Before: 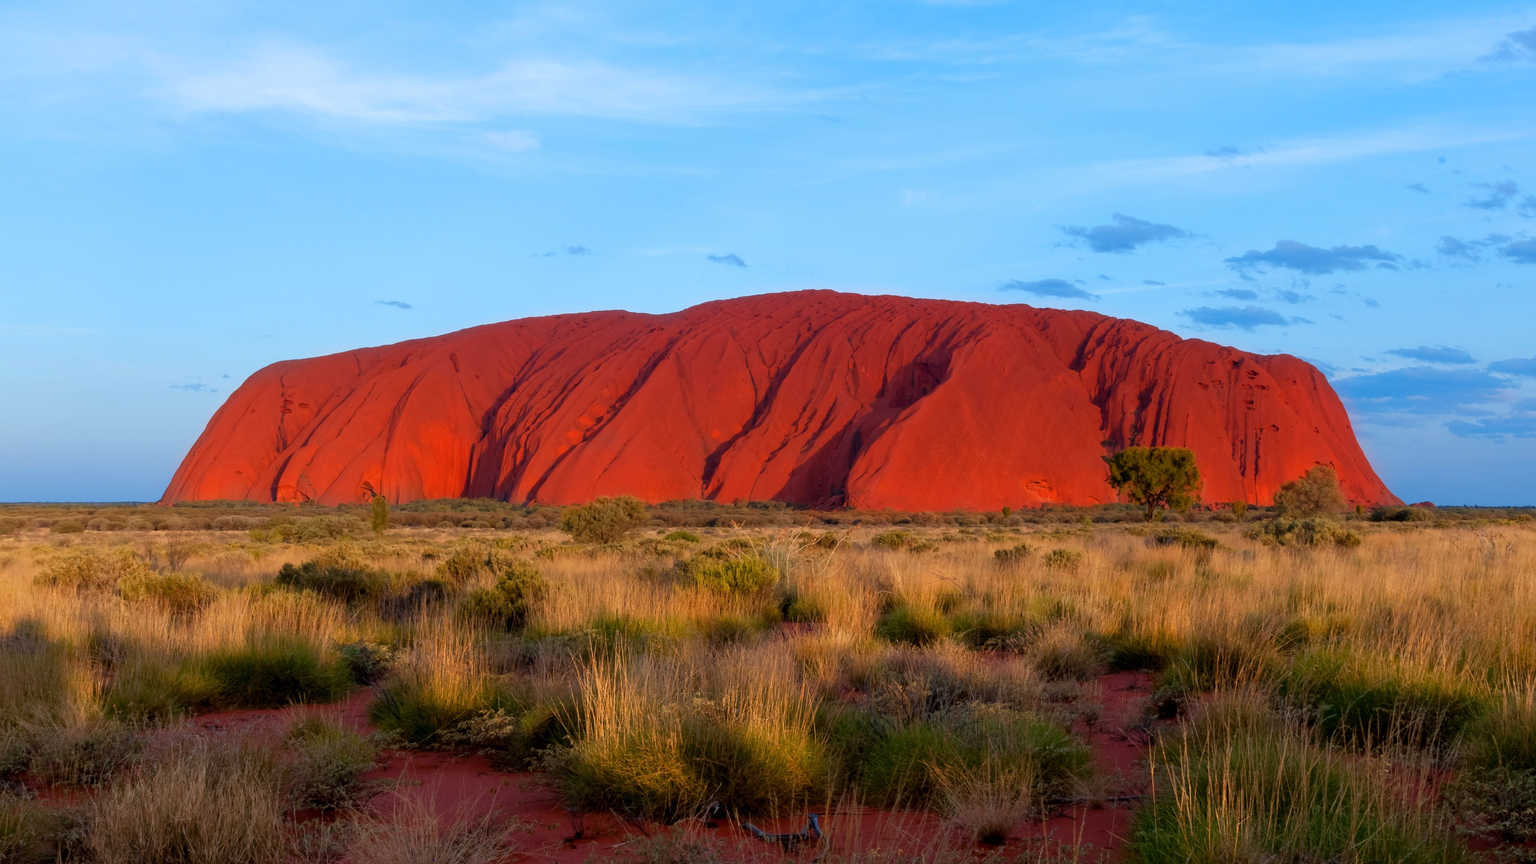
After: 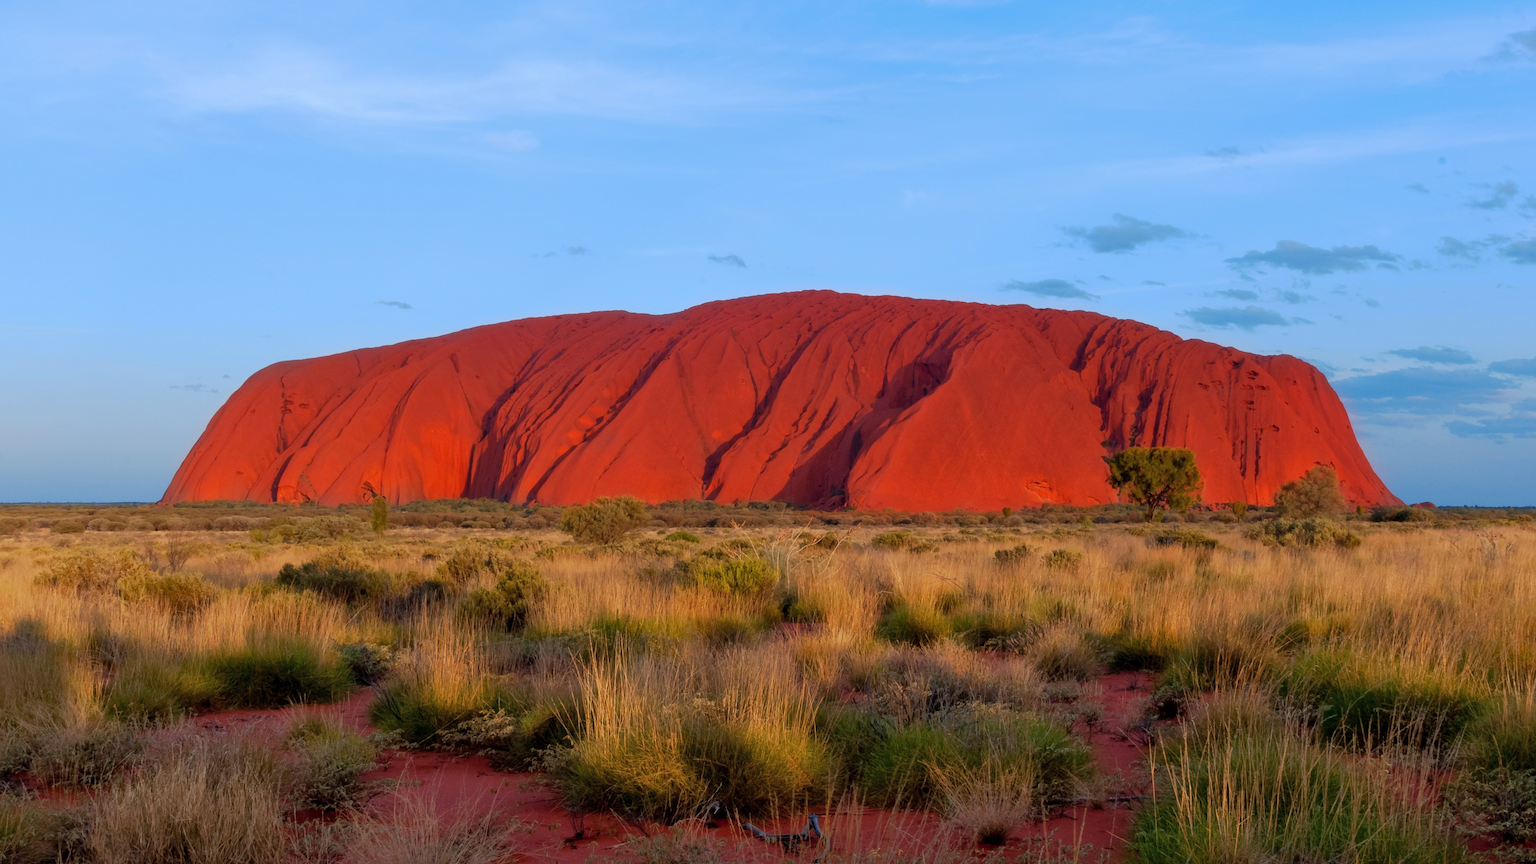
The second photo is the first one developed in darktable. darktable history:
tone curve: curves: ch0 [(0, 0) (0.003, 0.003) (0.011, 0.011) (0.025, 0.025) (0.044, 0.044) (0.069, 0.068) (0.1, 0.098) (0.136, 0.134) (0.177, 0.175) (0.224, 0.221) (0.277, 0.273) (0.335, 0.33) (0.399, 0.393) (0.468, 0.461) (0.543, 0.534) (0.623, 0.614) (0.709, 0.69) (0.801, 0.752) (0.898, 0.835) (1, 1)], preserve colors none
levels: white 99.95%
shadows and highlights: shadows 43.09, highlights 7.01
